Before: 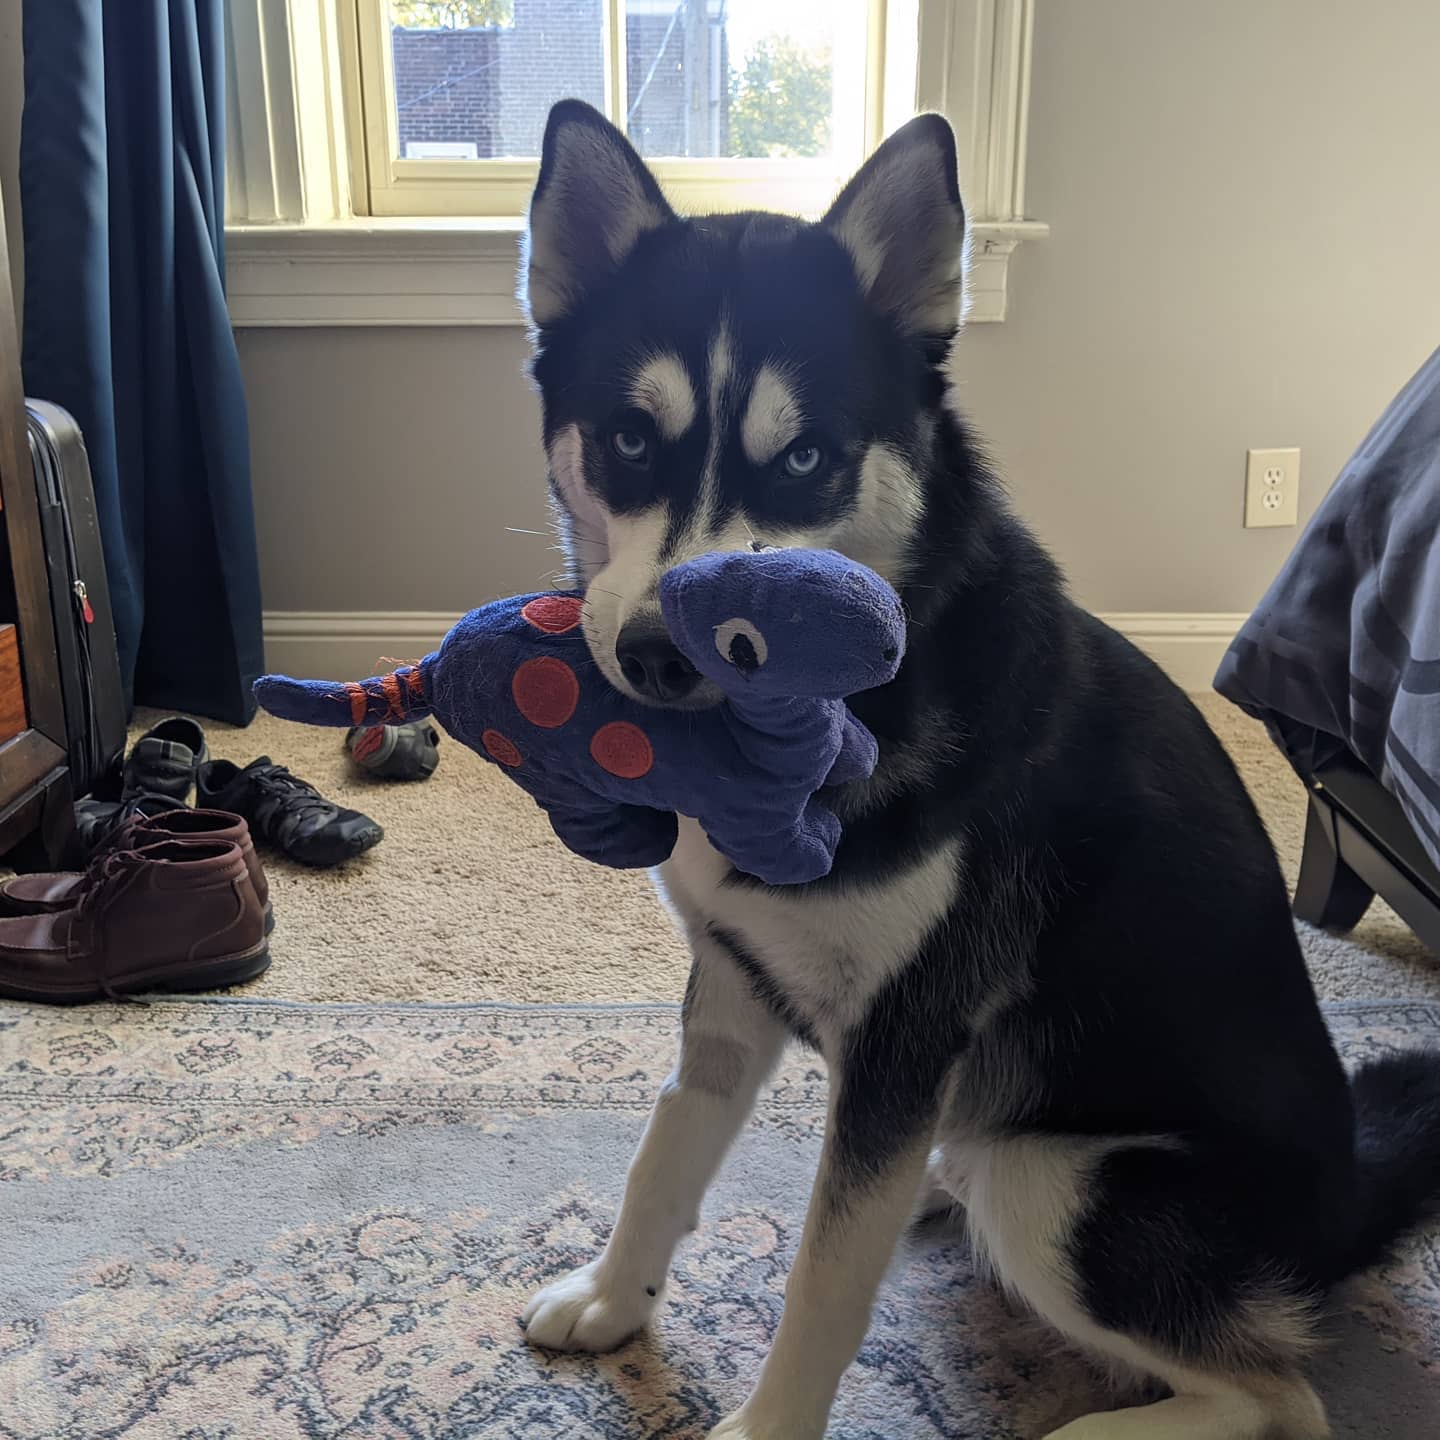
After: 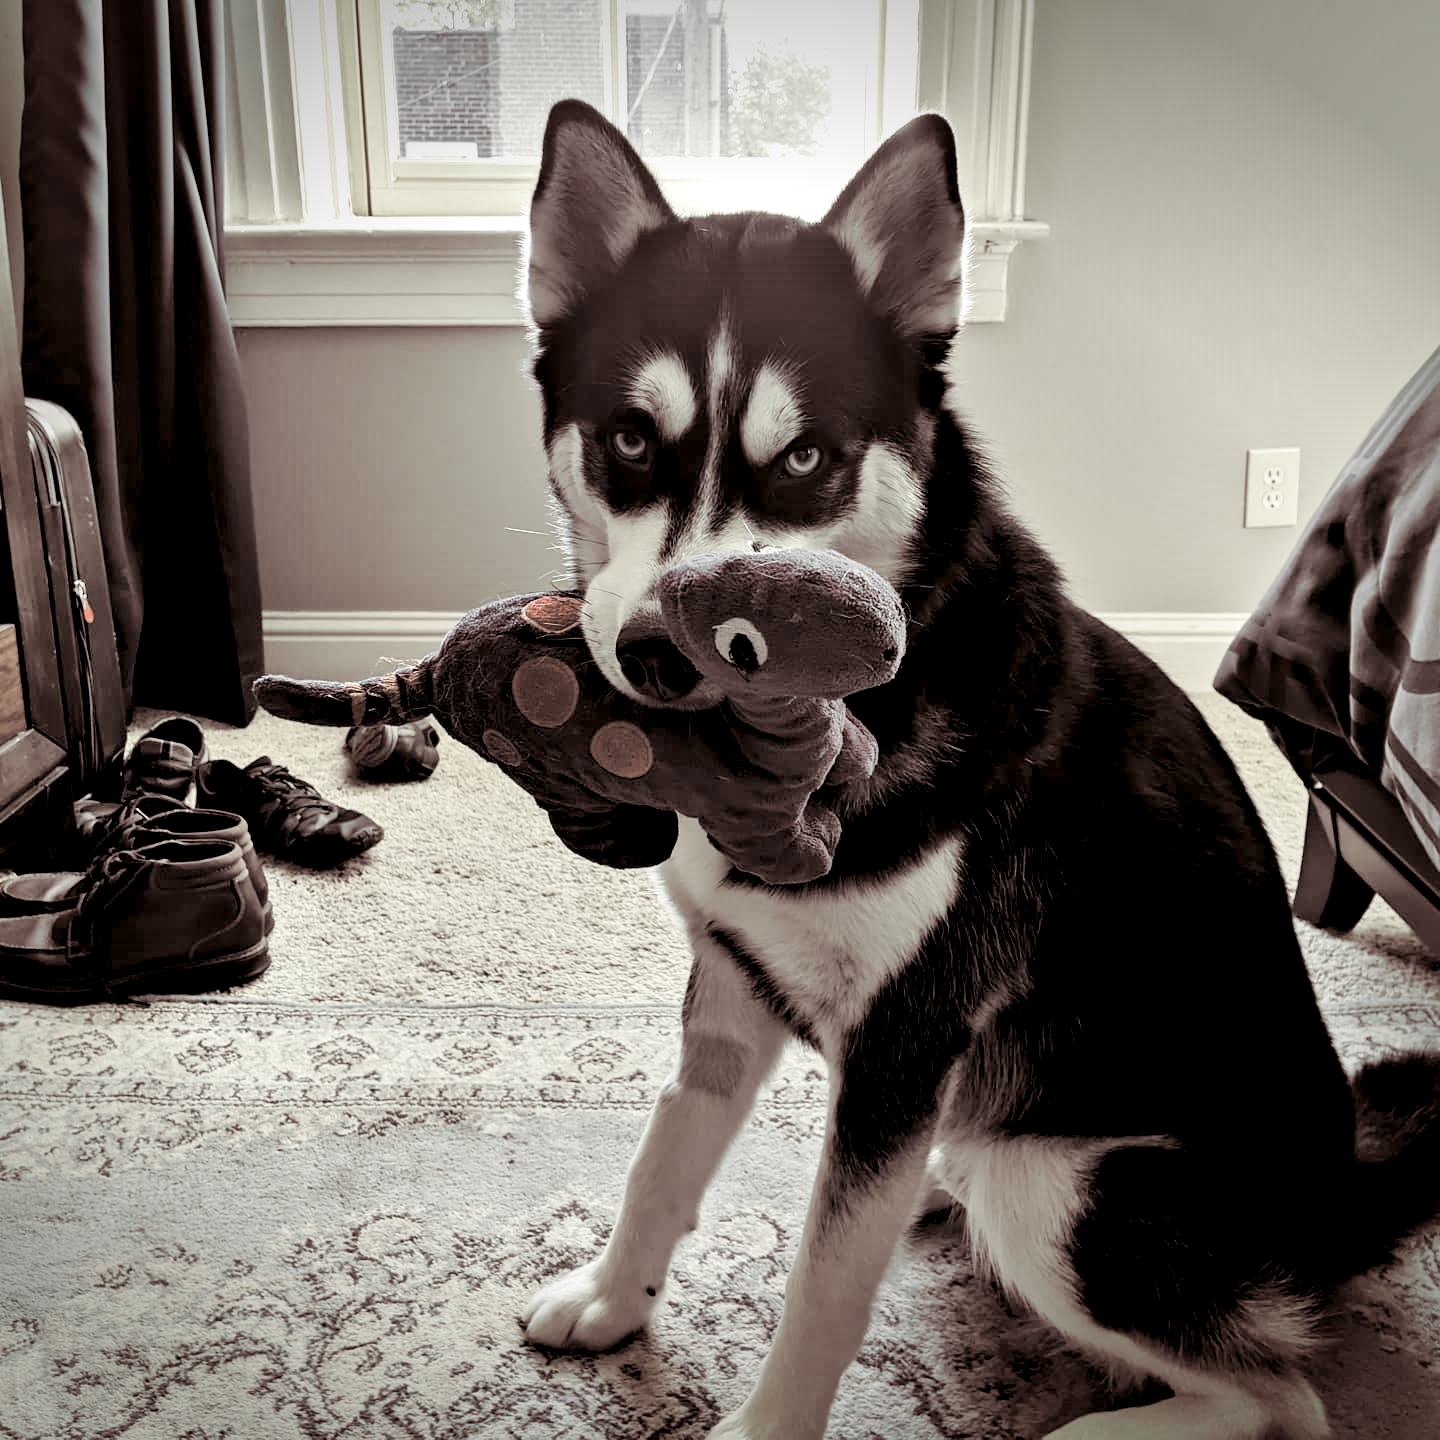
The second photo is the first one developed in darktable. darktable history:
exposure: exposure 0.2 EV, compensate highlight preservation false
shadows and highlights: shadows 32, highlights -32, soften with gaussian
tone curve: curves: ch0 [(0, 0) (0.004, 0.001) (0.133, 0.112) (0.325, 0.362) (0.832, 0.893) (1, 1)], color space Lab, linked channels, preserve colors none
contrast brightness saturation: brightness 0.18, saturation -0.5
vignetting: fall-off start 88.53%, fall-off radius 44.2%, saturation 0.376, width/height ratio 1.161
levels: levels [0.116, 0.574, 1]
color zones: curves: ch1 [(0, 0.831) (0.08, 0.771) (0.157, 0.268) (0.241, 0.207) (0.562, -0.005) (0.714, -0.013) (0.876, 0.01) (1, 0.831)]
split-toning: shadows › saturation 0.24, highlights › hue 54°, highlights › saturation 0.24
contrast equalizer: octaves 7, y [[0.528, 0.548, 0.563, 0.562, 0.546, 0.526], [0.55 ×6], [0 ×6], [0 ×6], [0 ×6]]
color correction: highlights a* -5.94, highlights b* 9.48, shadows a* 10.12, shadows b* 23.94
